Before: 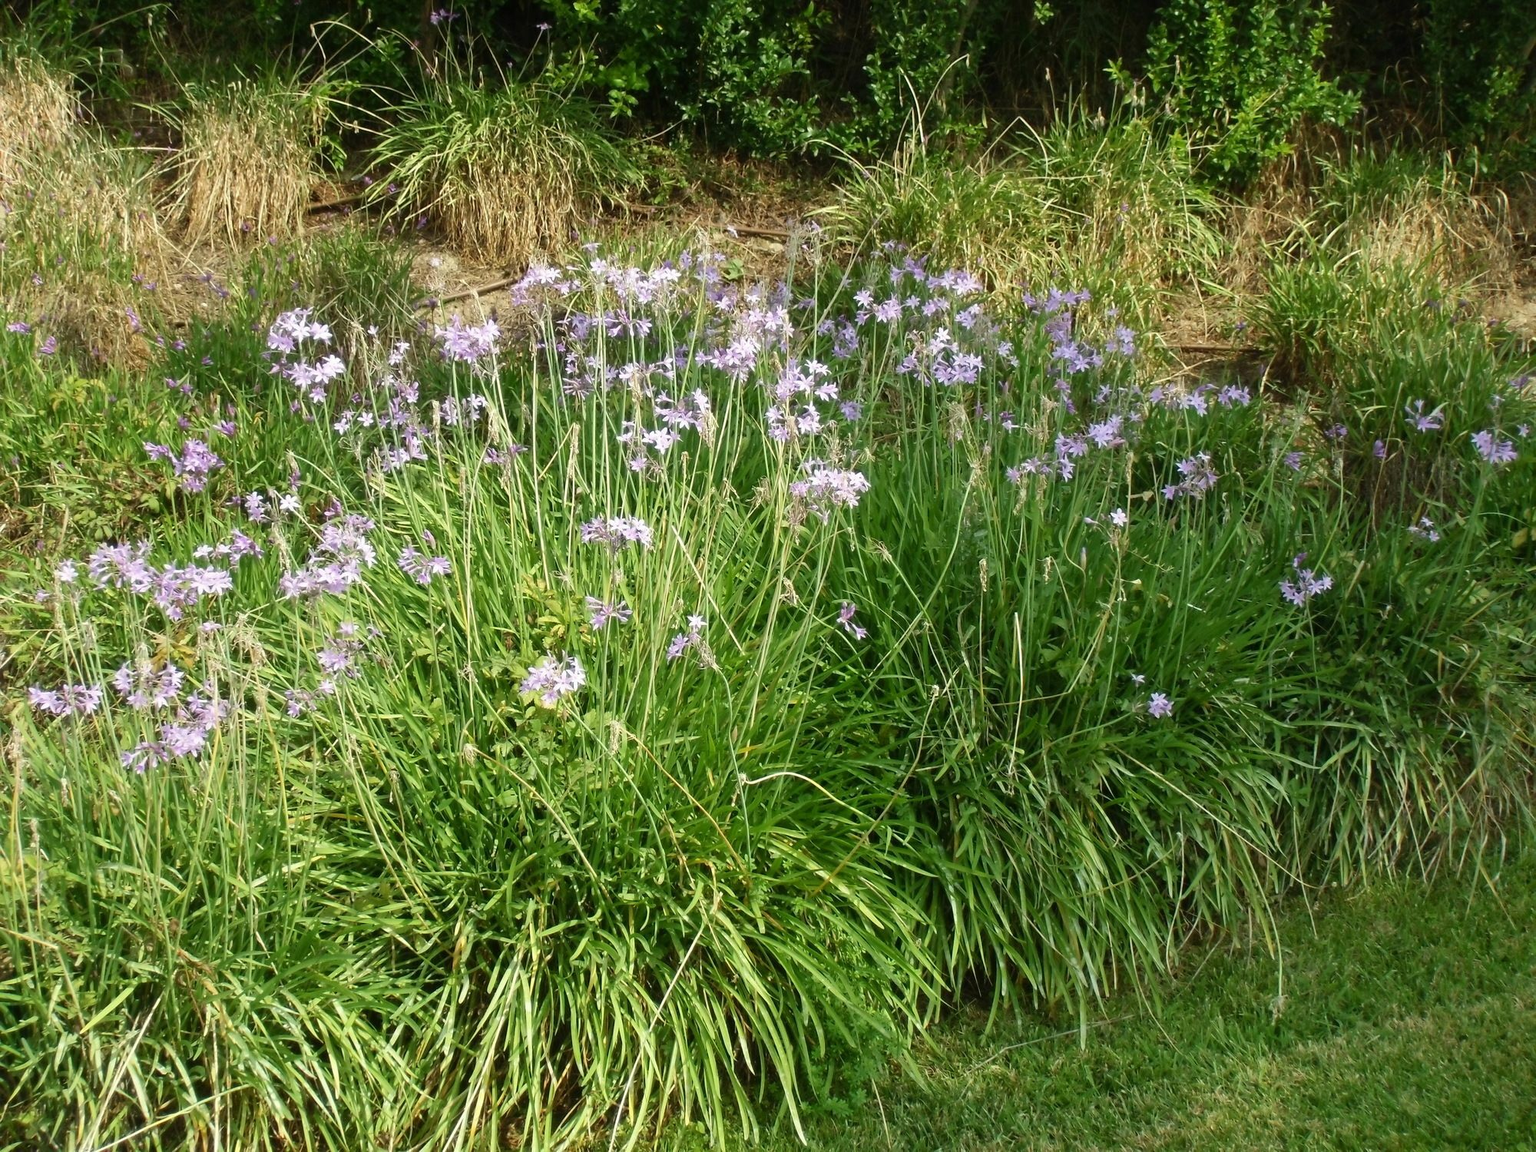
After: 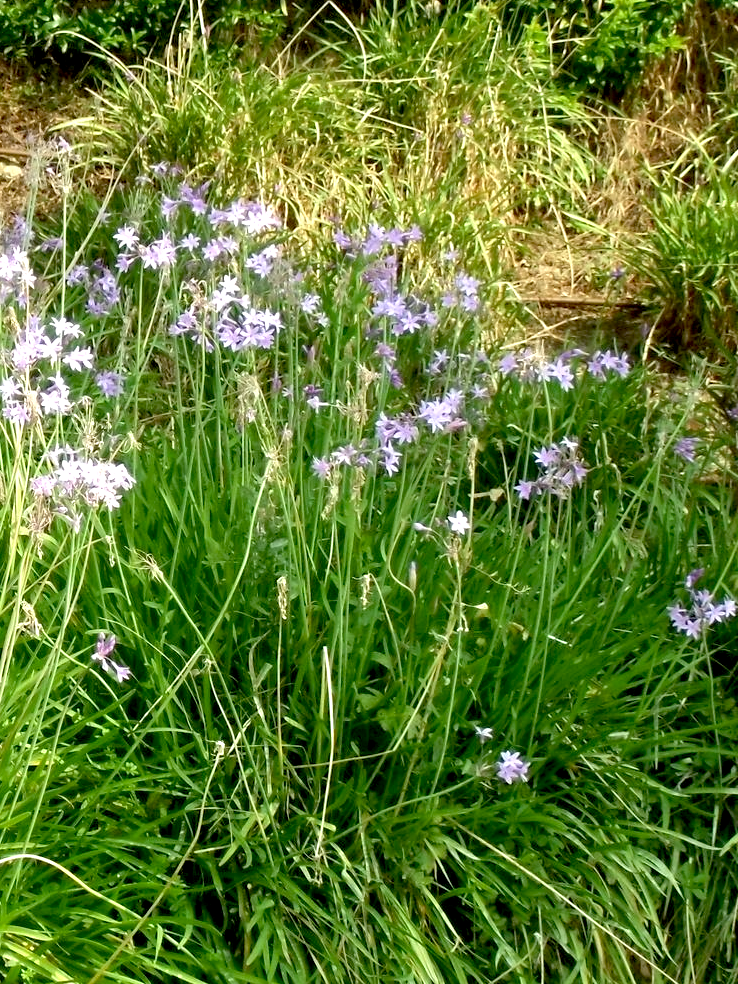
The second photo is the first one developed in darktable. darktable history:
crop and rotate: left 49.936%, top 10.094%, right 13.136%, bottom 24.256%
exposure: black level correction 0.012, exposure 0.7 EV, compensate exposure bias true, compensate highlight preservation false
